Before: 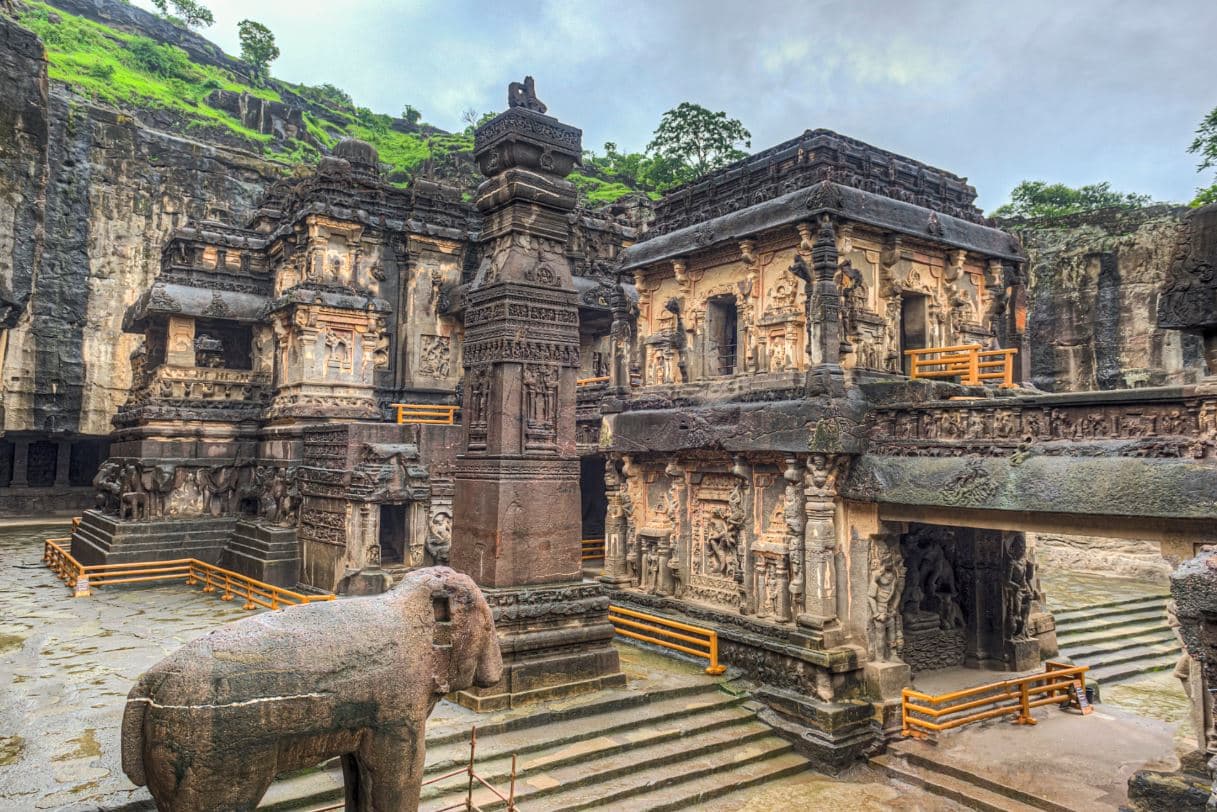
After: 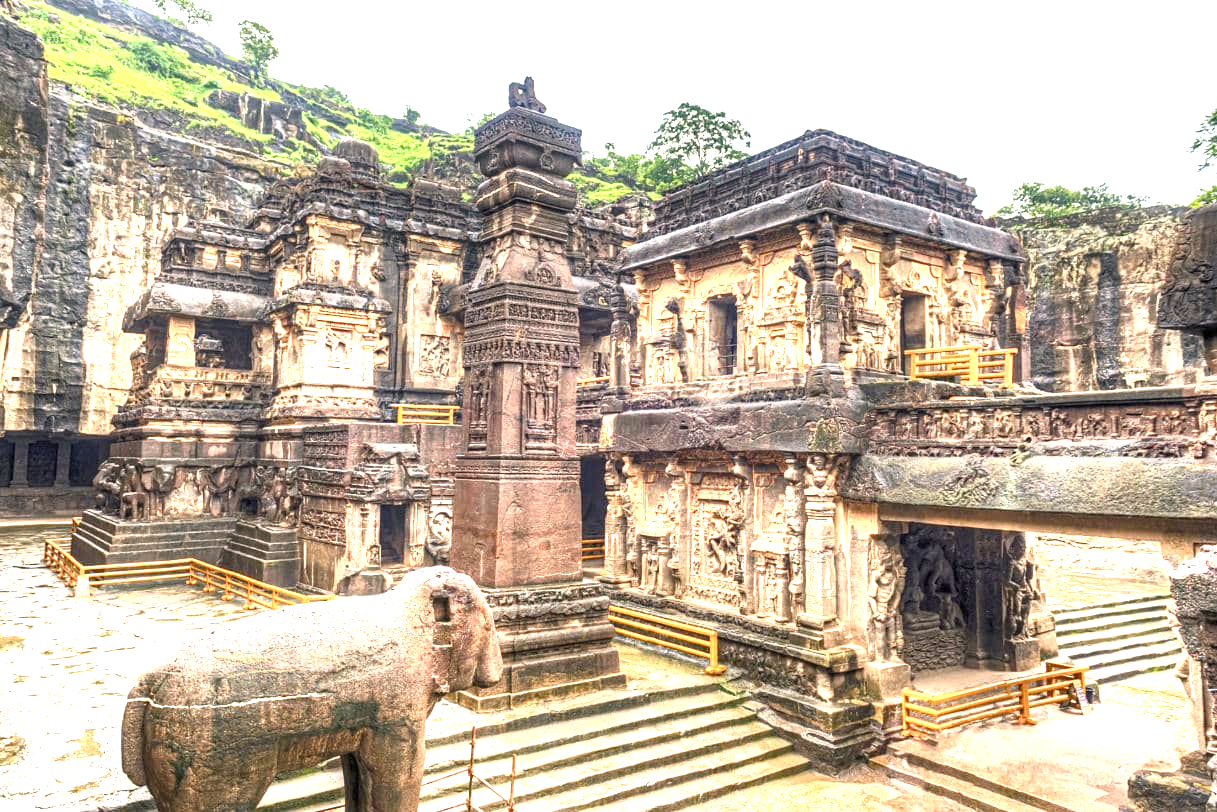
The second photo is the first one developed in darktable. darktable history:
color balance rgb: shadows lift › chroma 0.997%, shadows lift › hue 110.04°, highlights gain › chroma 3.262%, highlights gain › hue 56.44°, perceptual saturation grading › global saturation 0.397%, perceptual saturation grading › highlights -19.878%, perceptual saturation grading › shadows 20.488%, global vibrance 26.342%, contrast 5.922%
exposure: black level correction 0, exposure 1.401 EV, compensate highlight preservation false
